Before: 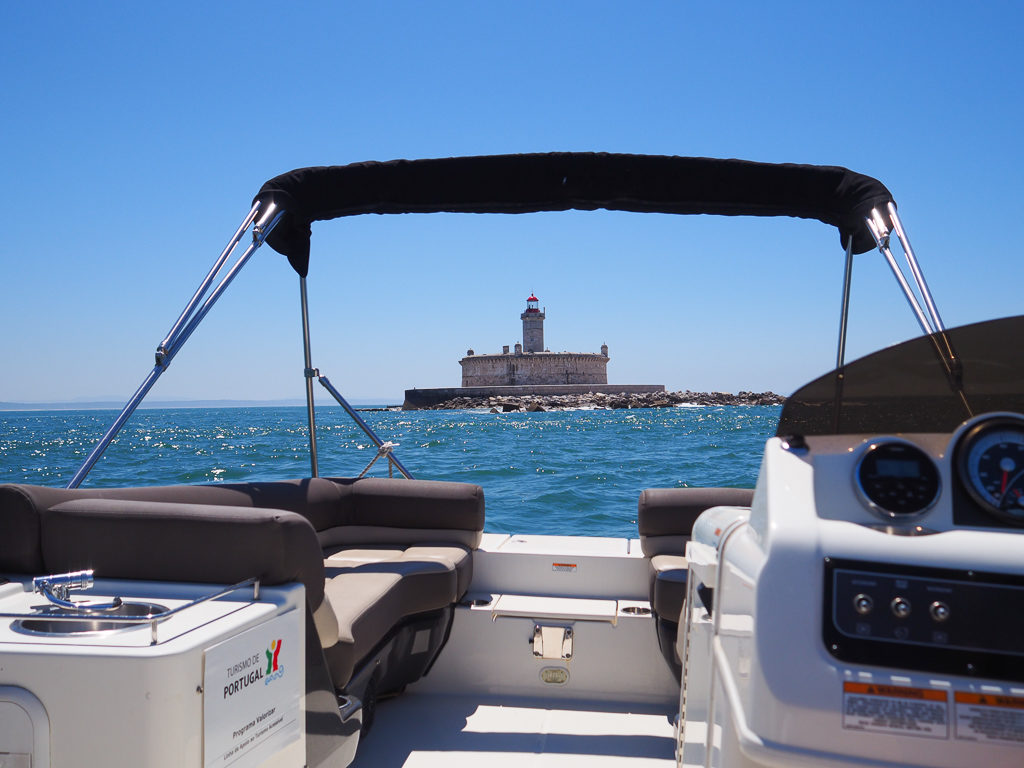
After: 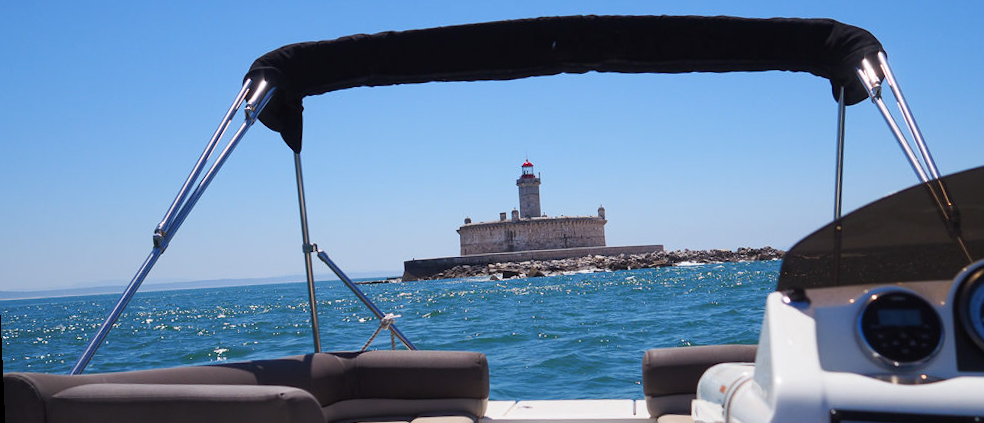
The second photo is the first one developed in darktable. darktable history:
crop: left 1.744%, top 19.225%, right 5.069%, bottom 28.357%
rotate and perspective: rotation -2.56°, automatic cropping off
